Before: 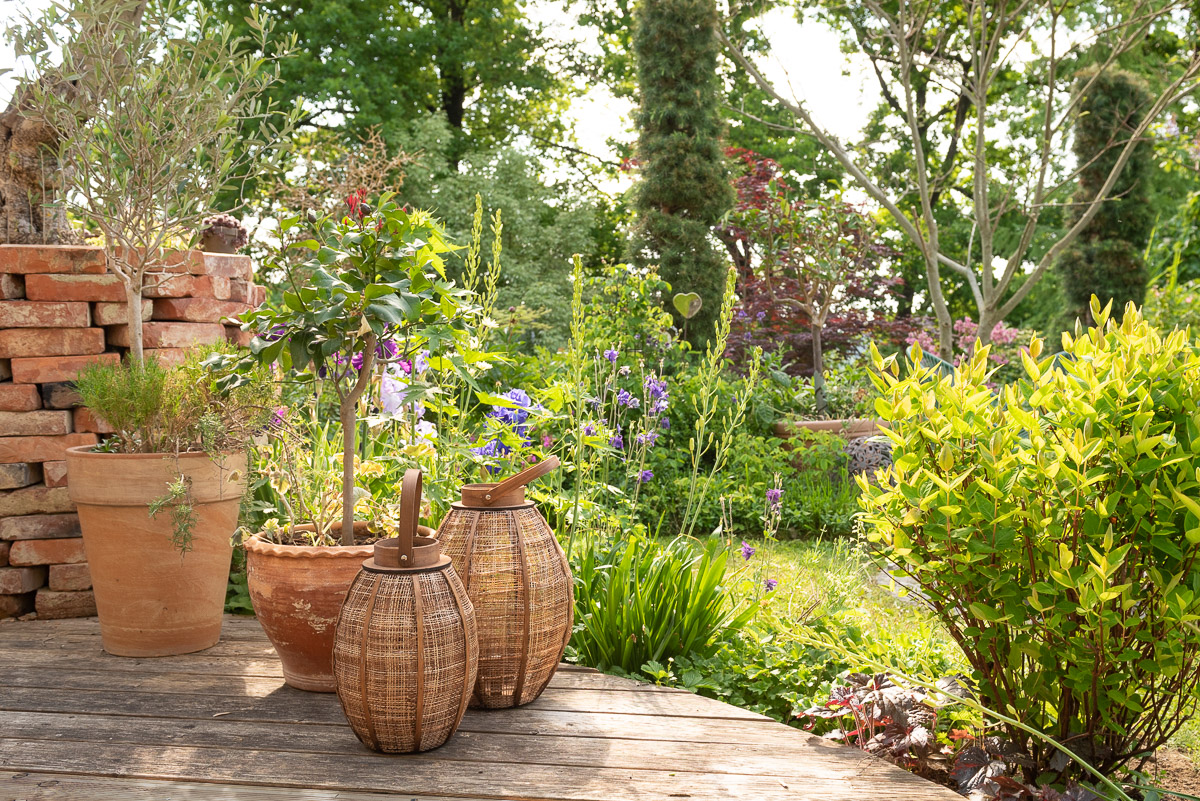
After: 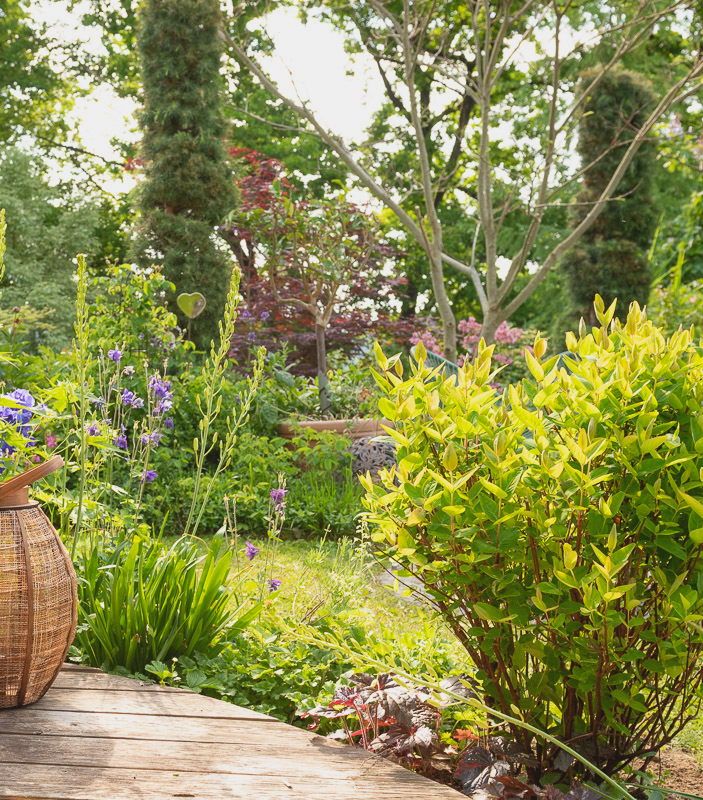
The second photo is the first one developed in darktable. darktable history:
crop: left 41.402%
contrast brightness saturation: contrast -0.11
